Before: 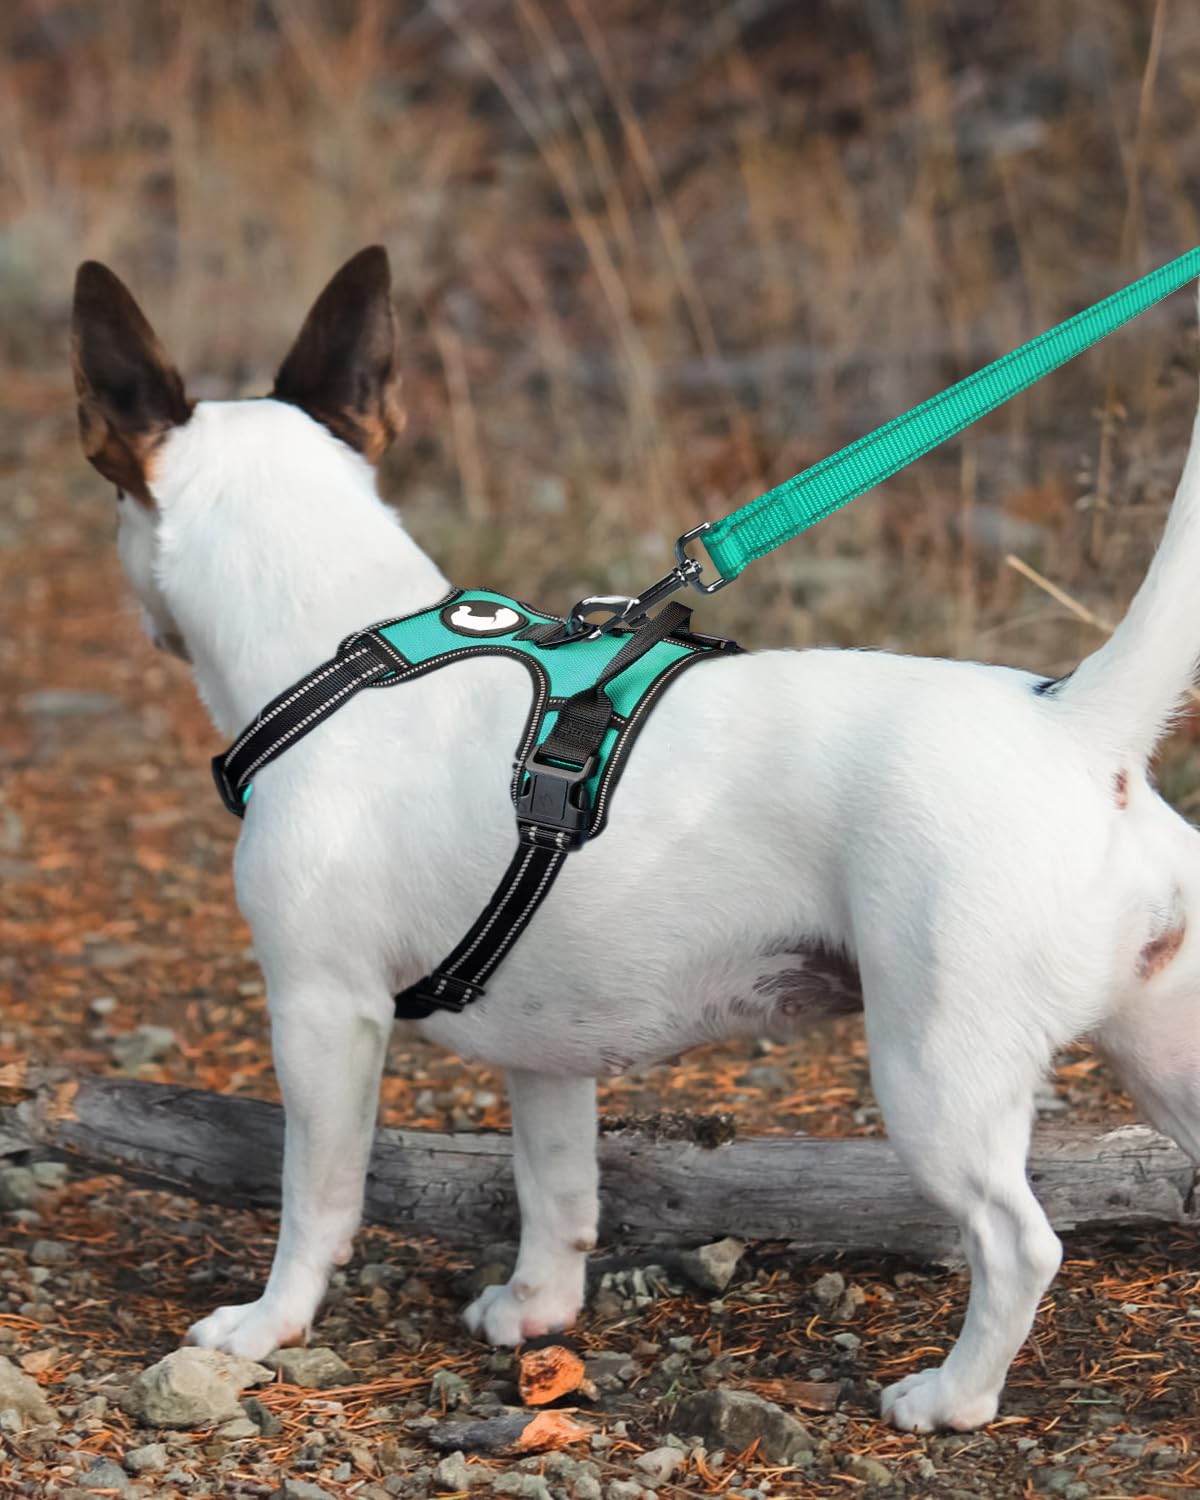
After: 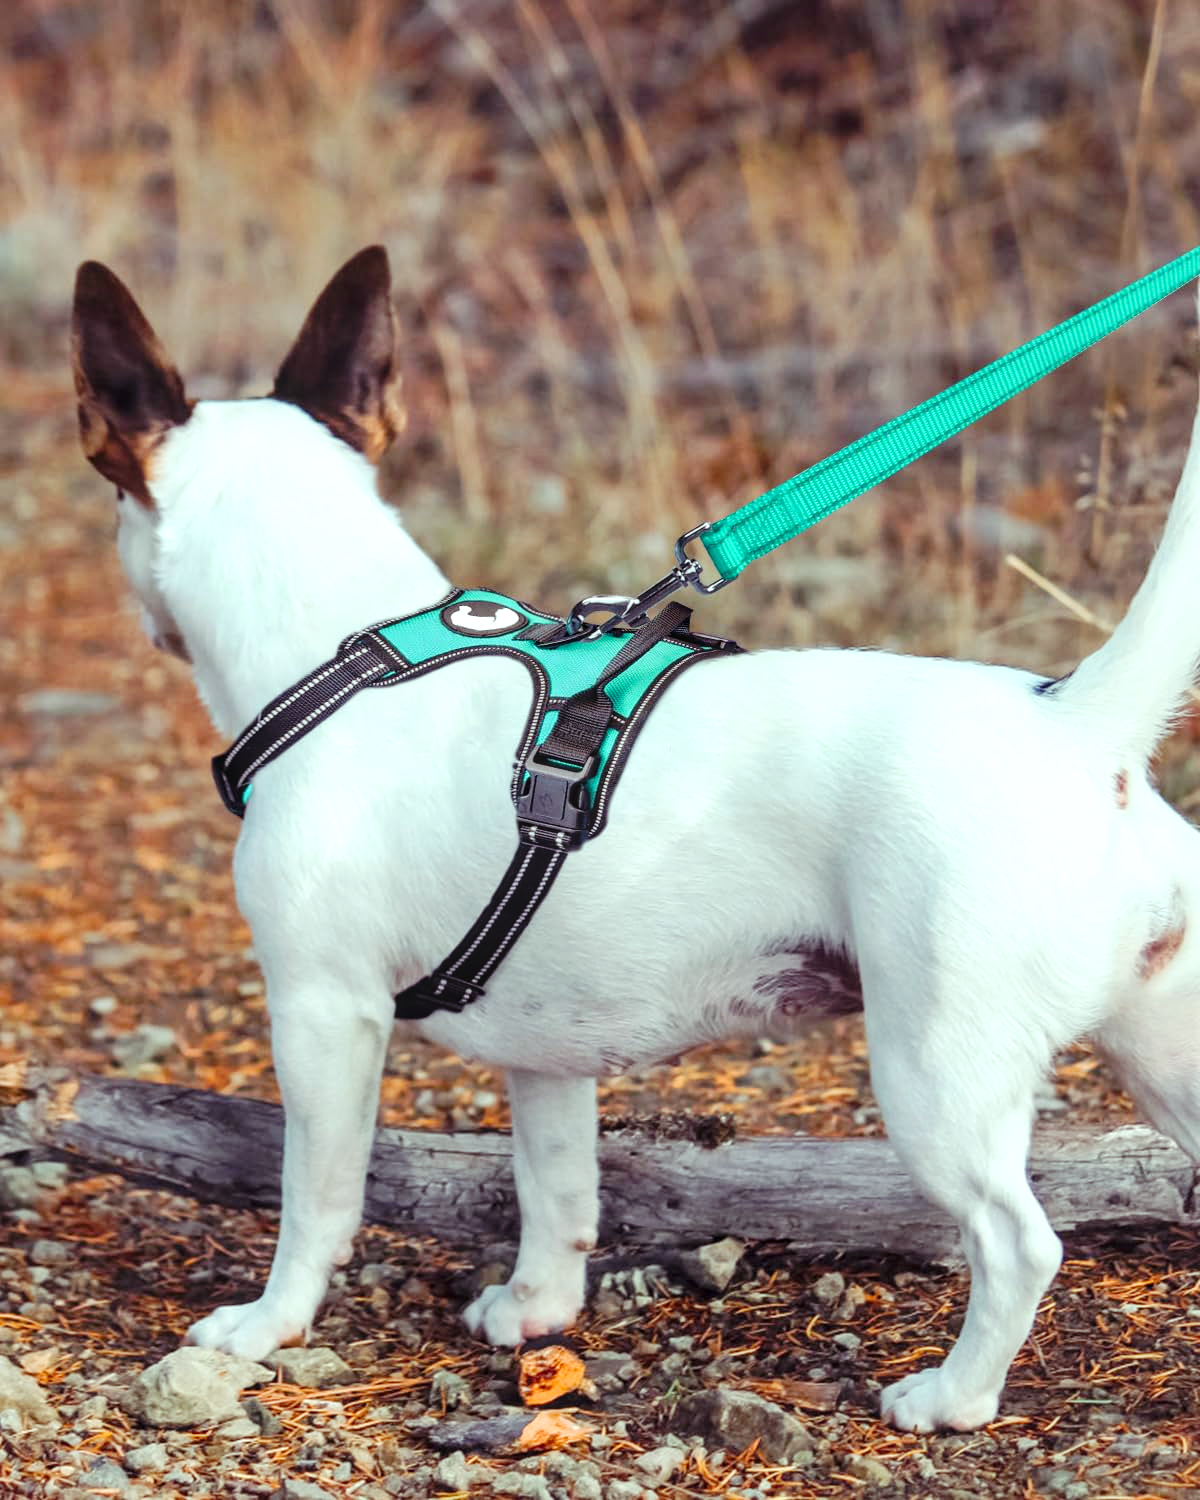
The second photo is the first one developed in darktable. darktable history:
local contrast: on, module defaults
tone curve: curves: ch0 [(0, 0) (0.003, 0.005) (0.011, 0.011) (0.025, 0.022) (0.044, 0.038) (0.069, 0.062) (0.1, 0.091) (0.136, 0.128) (0.177, 0.183) (0.224, 0.246) (0.277, 0.325) (0.335, 0.403) (0.399, 0.473) (0.468, 0.557) (0.543, 0.638) (0.623, 0.709) (0.709, 0.782) (0.801, 0.847) (0.898, 0.923) (1, 1)], preserve colors none
color balance rgb: shadows lift › luminance 0.49%, shadows lift › chroma 6.83%, shadows lift › hue 300.29°, power › hue 208.98°, highlights gain › luminance 20.24%, highlights gain › chroma 2.73%, highlights gain › hue 173.85°, perceptual saturation grading › global saturation 18.05%
